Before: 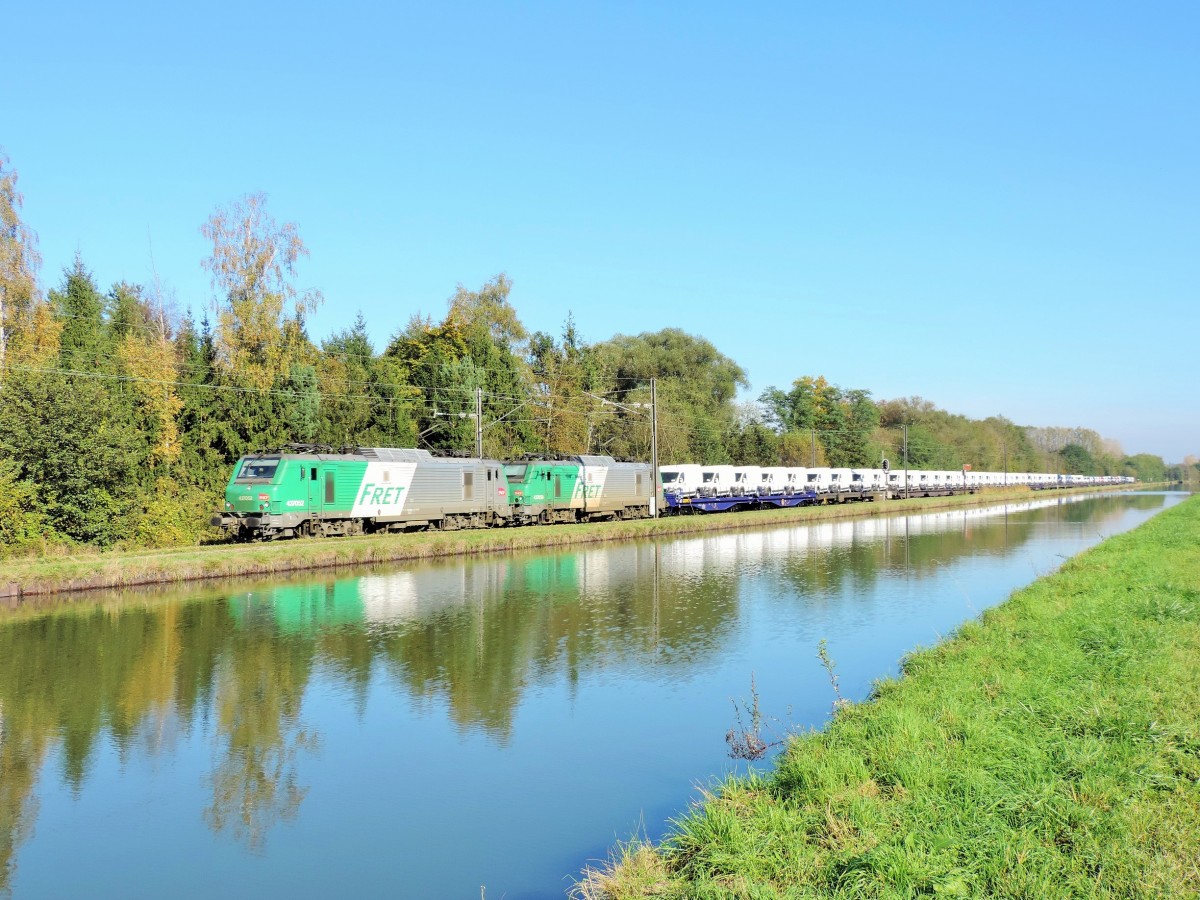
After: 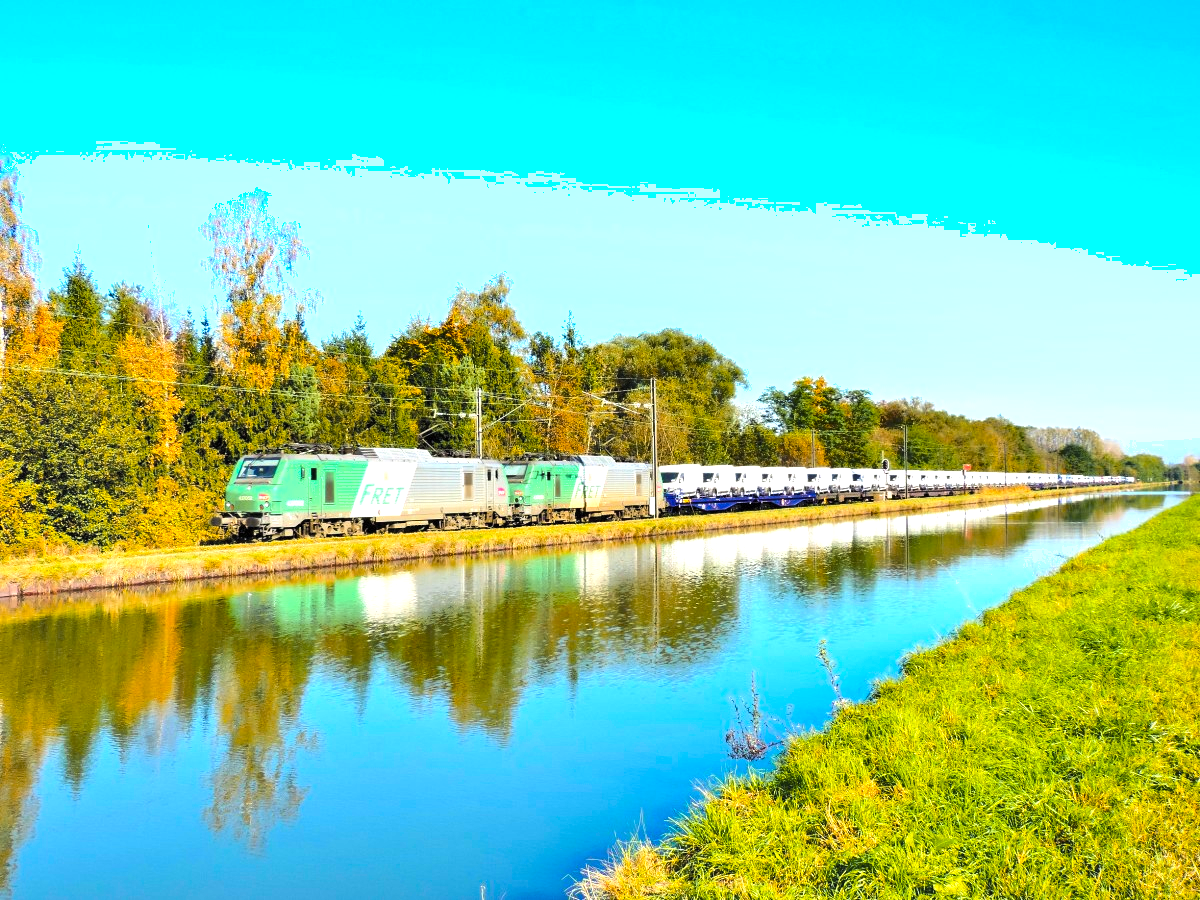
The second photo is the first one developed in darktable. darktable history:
shadows and highlights: shadows 5.79, soften with gaussian
color zones: curves: ch1 [(0.309, 0.524) (0.41, 0.329) (0.508, 0.509)]; ch2 [(0.25, 0.457) (0.75, 0.5)]
contrast brightness saturation: brightness 0.152
color balance rgb: perceptual saturation grading › global saturation 31.088%, perceptual brilliance grading › global brilliance -4.478%, perceptual brilliance grading › highlights 24.524%, perceptual brilliance grading › mid-tones 7.027%, perceptual brilliance grading › shadows -4.821%, global vibrance 20%
